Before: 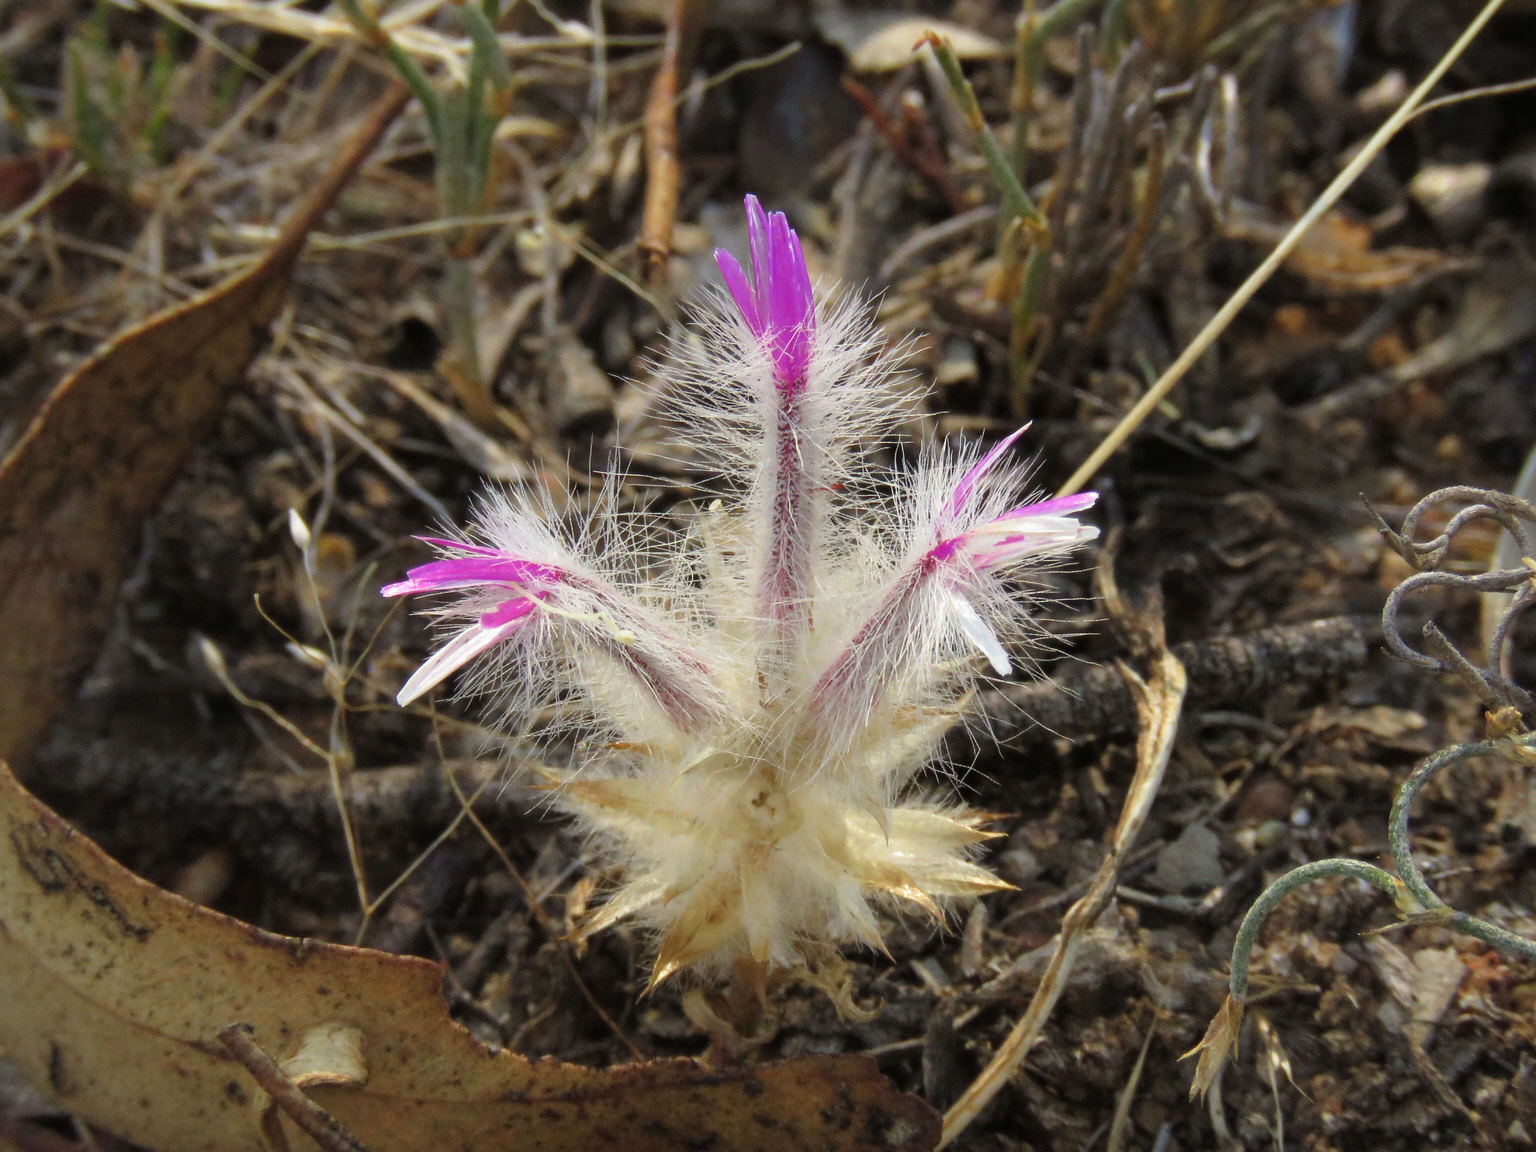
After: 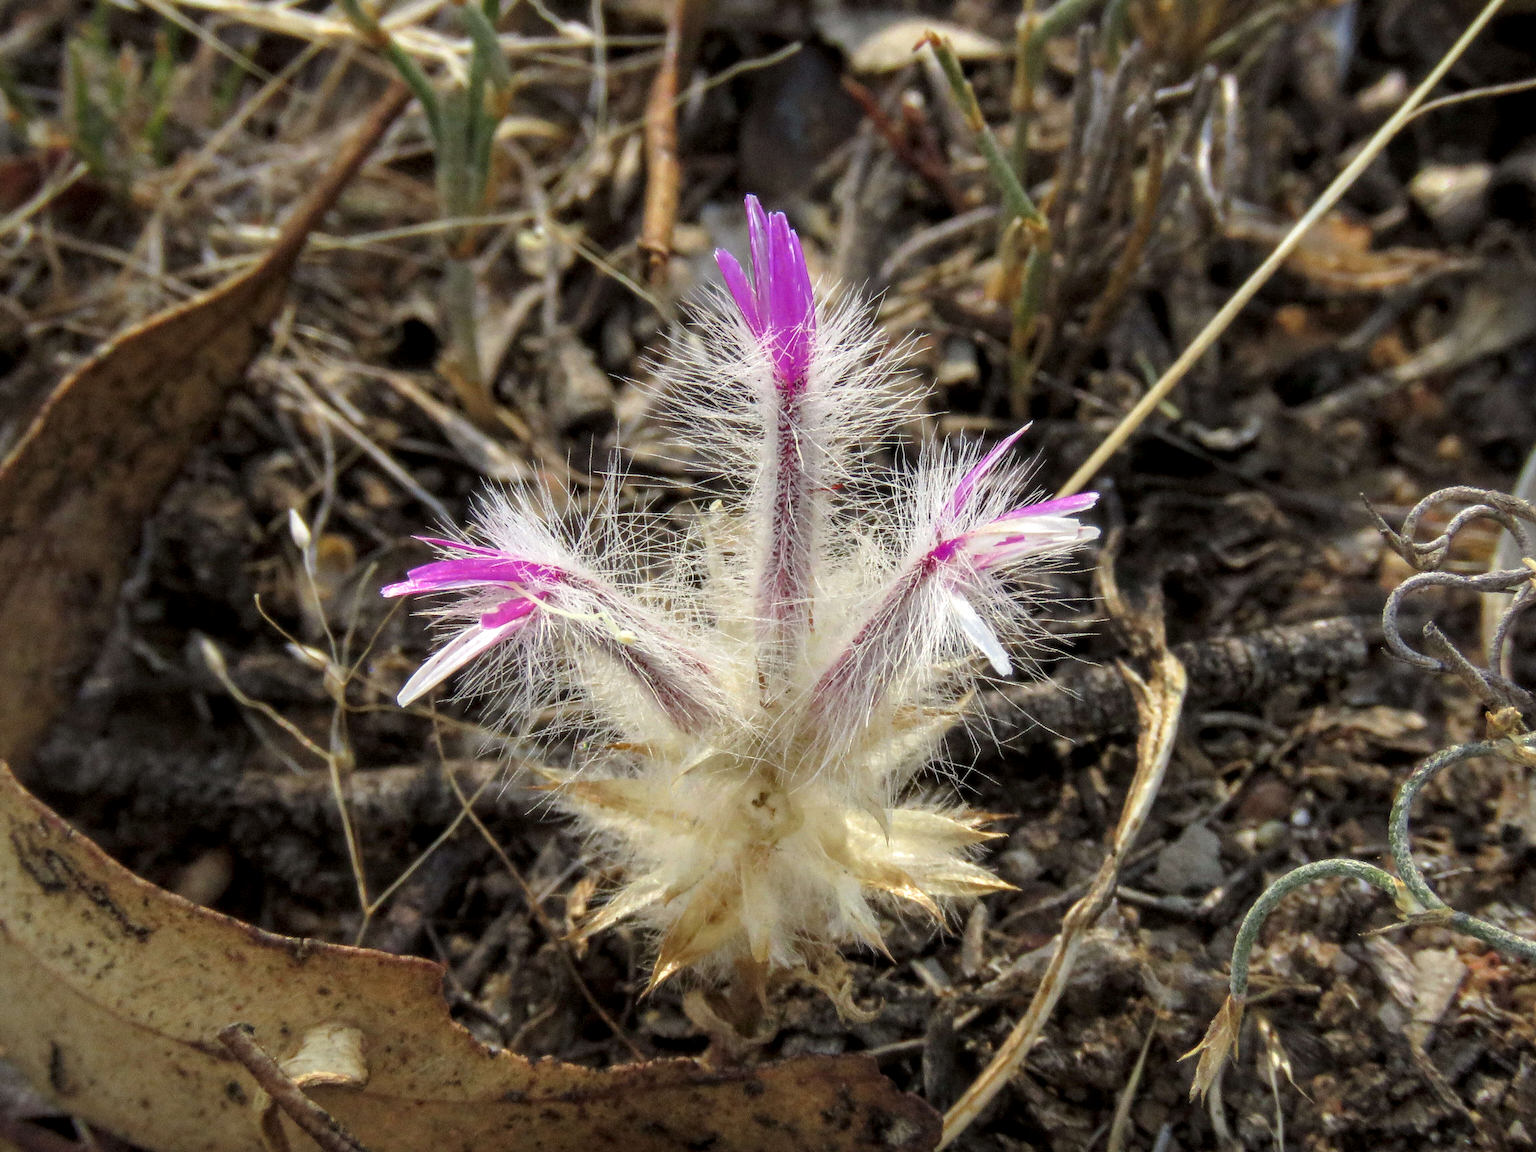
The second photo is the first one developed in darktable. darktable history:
local contrast: detail 138%
